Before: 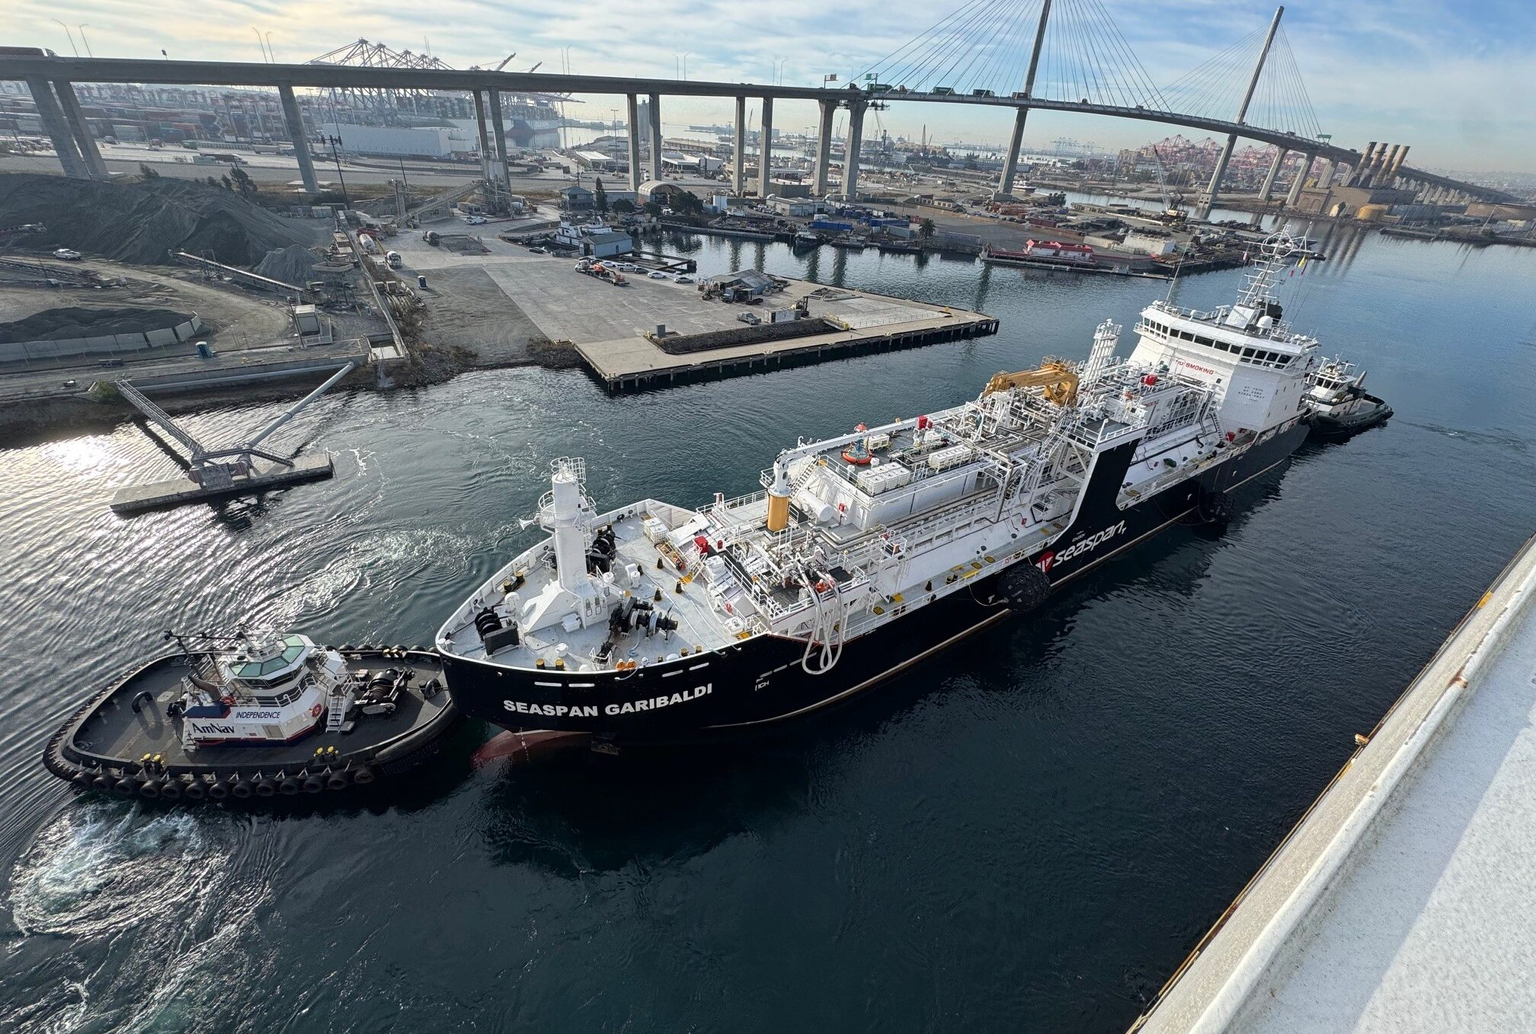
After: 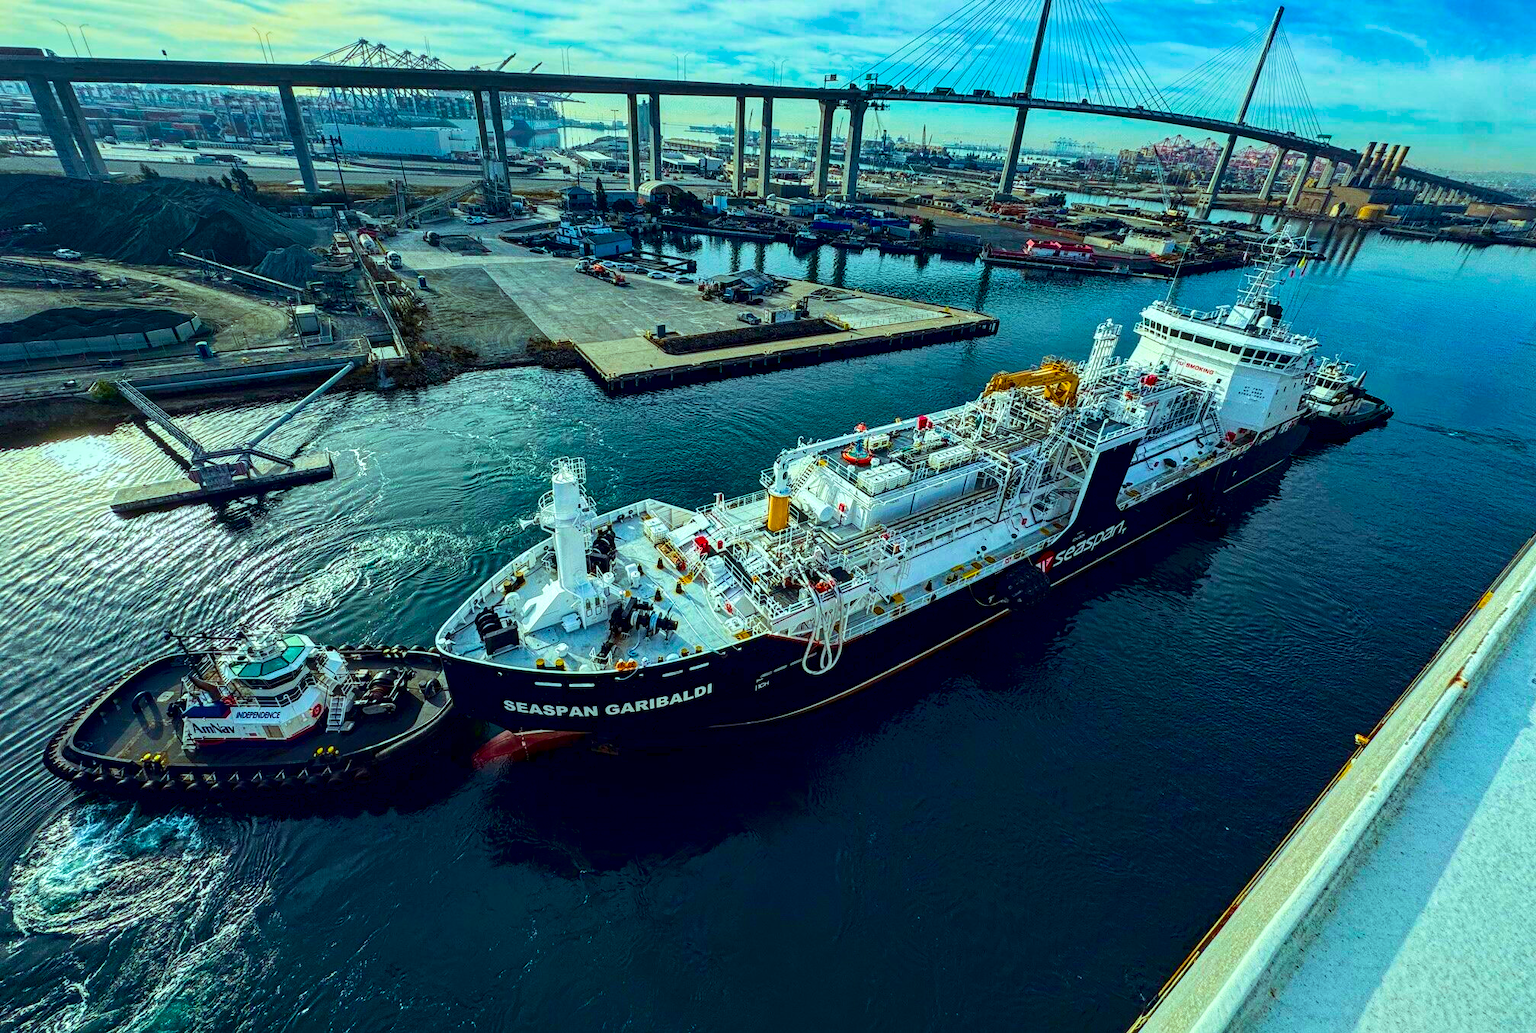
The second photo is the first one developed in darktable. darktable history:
contrast brightness saturation: contrast 0.217, brightness -0.187, saturation 0.244
color balance rgb: highlights gain › luminance 19.837%, highlights gain › chroma 2.799%, highlights gain › hue 175.38°, perceptual saturation grading › global saturation 99.571%, perceptual brilliance grading › global brilliance 3.487%, contrast -29.478%
velvia: on, module defaults
local contrast: highlights 60%, shadows 62%, detail 160%
